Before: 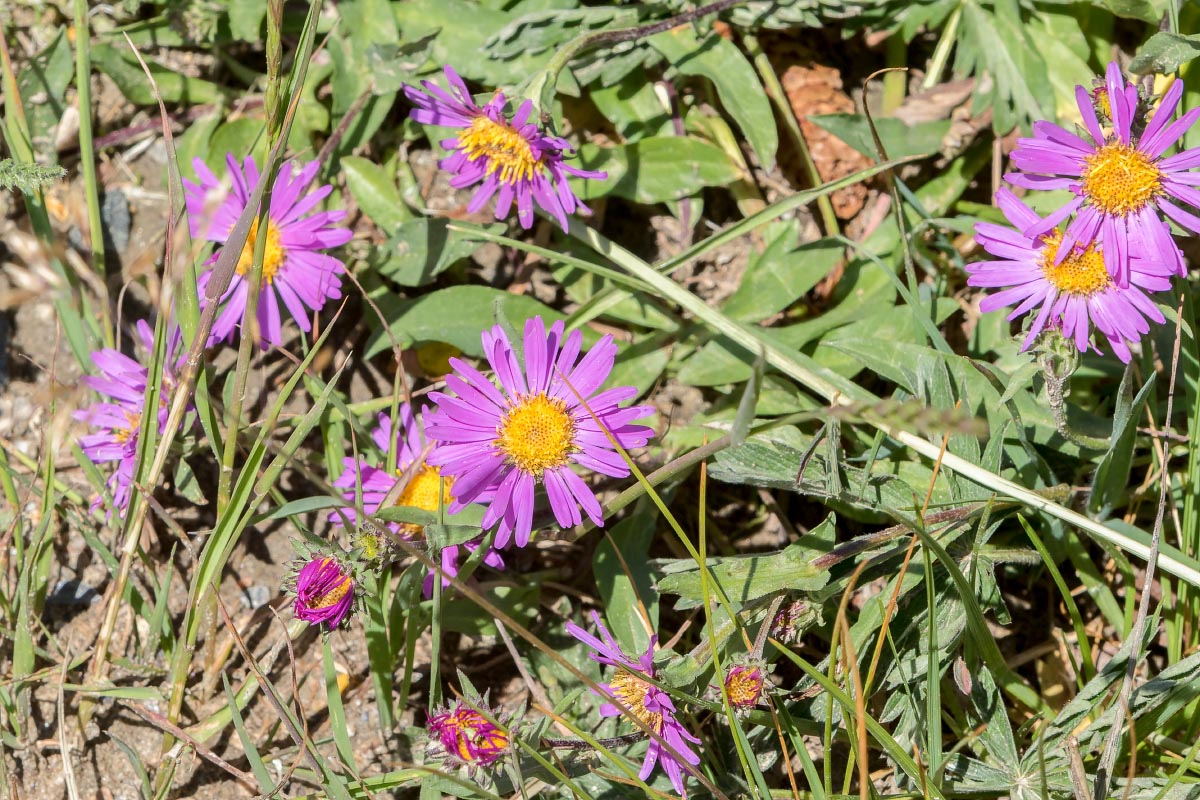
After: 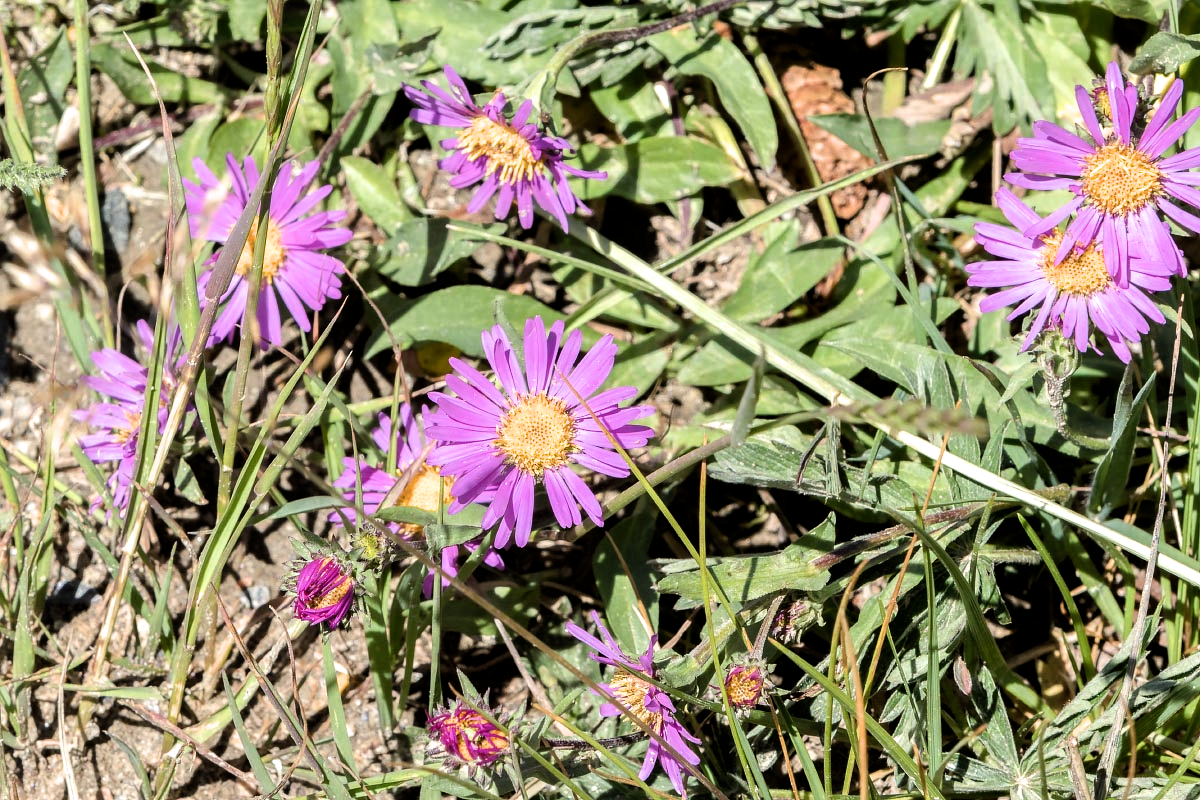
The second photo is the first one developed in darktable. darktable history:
filmic rgb: black relative exposure -8.19 EV, white relative exposure 2.2 EV, target white luminance 99.966%, hardness 7.1, latitude 75.7%, contrast 1.317, highlights saturation mix -1.52%, shadows ↔ highlights balance 30.46%, preserve chrominance max RGB
